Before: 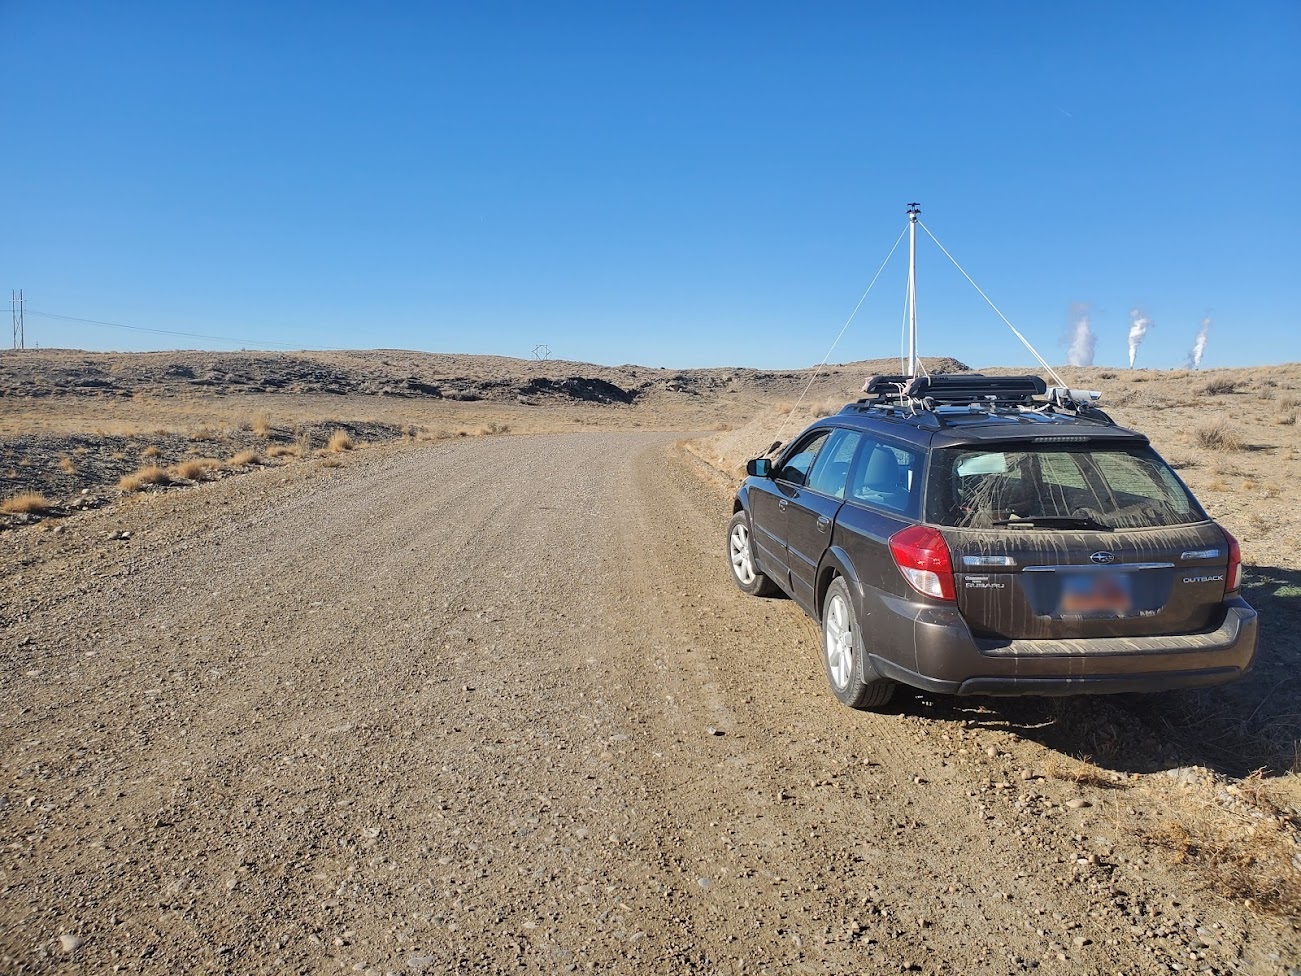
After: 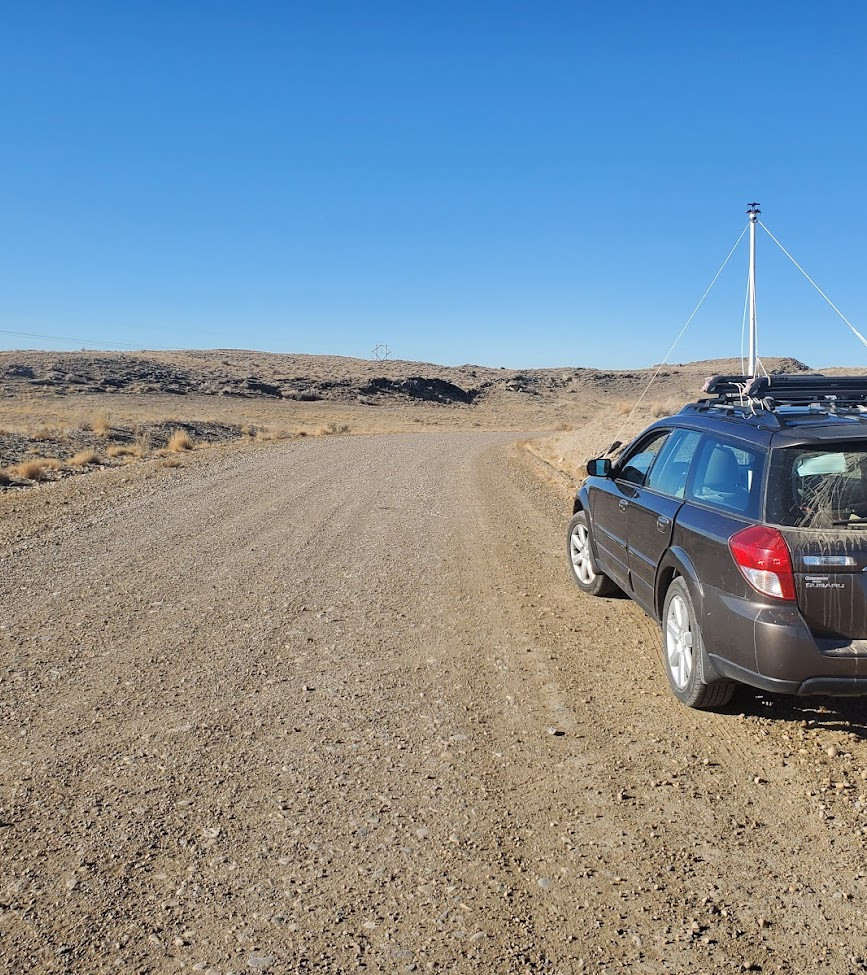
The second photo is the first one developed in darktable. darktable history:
crop and rotate: left 12.354%, right 20.945%
